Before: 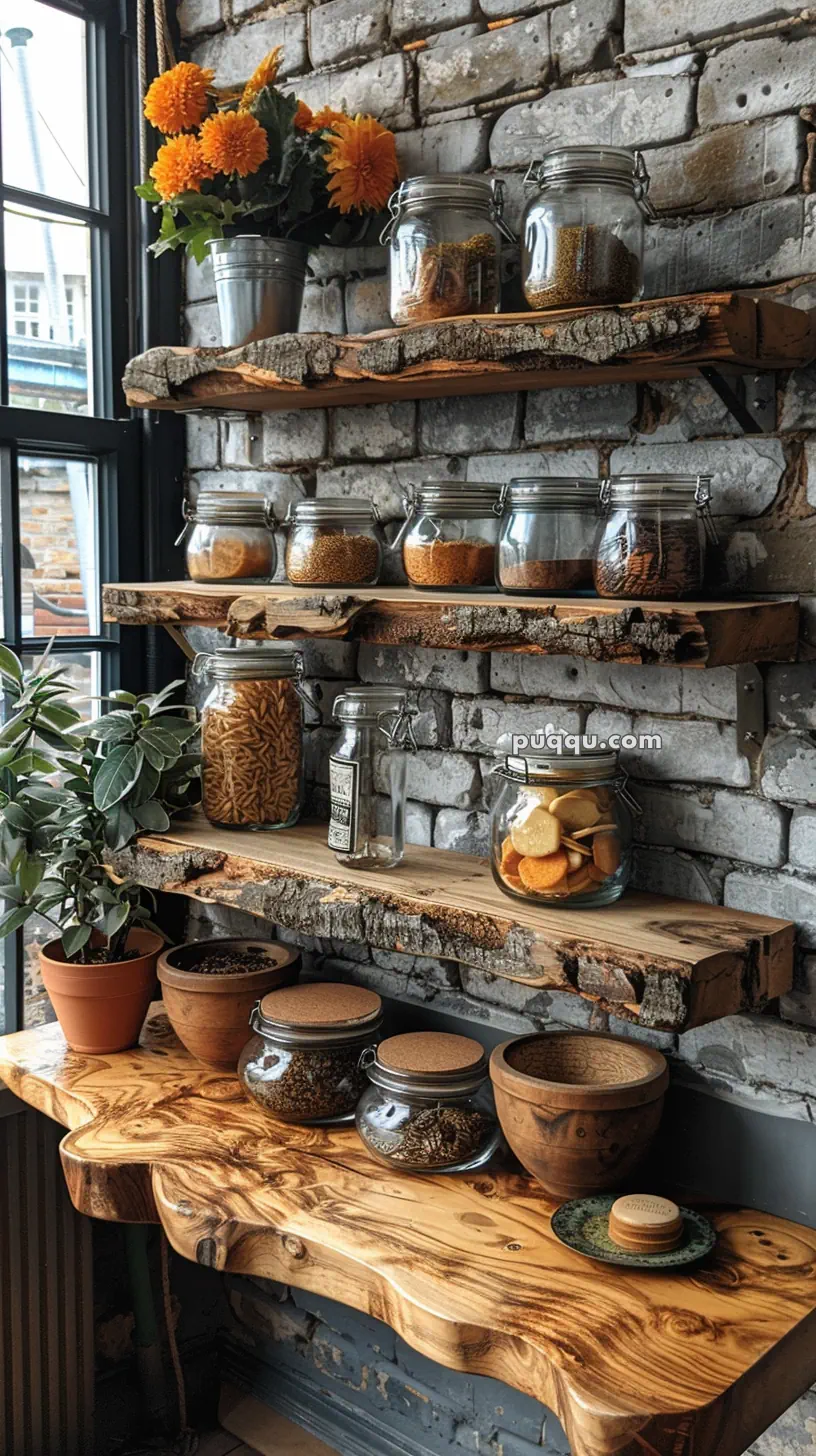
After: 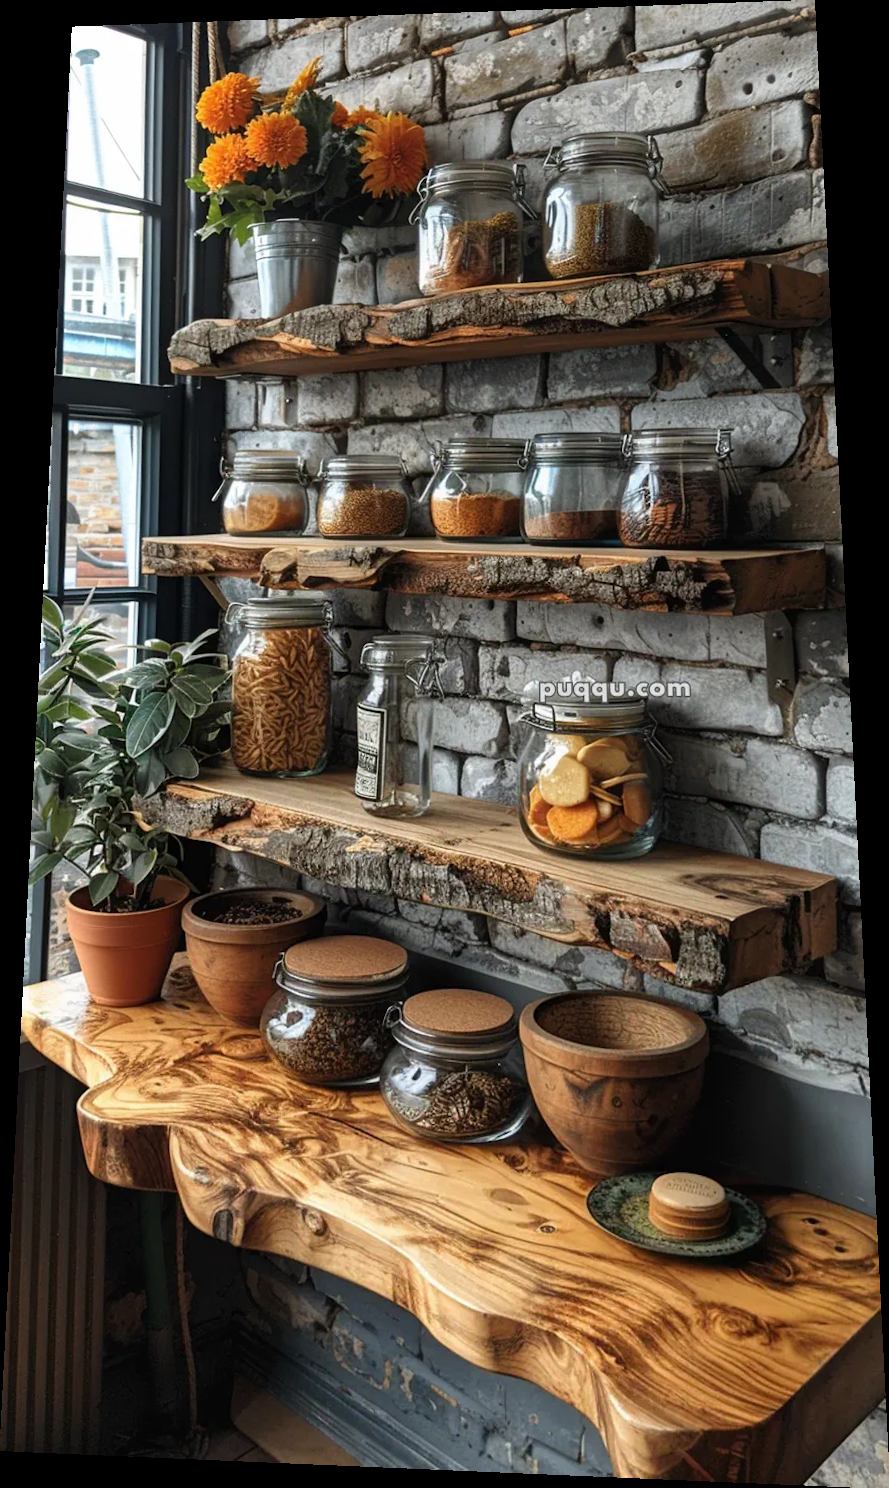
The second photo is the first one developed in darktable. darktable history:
rotate and perspective: rotation 0.128°, lens shift (vertical) -0.181, lens shift (horizontal) -0.044, shear 0.001, automatic cropping off
